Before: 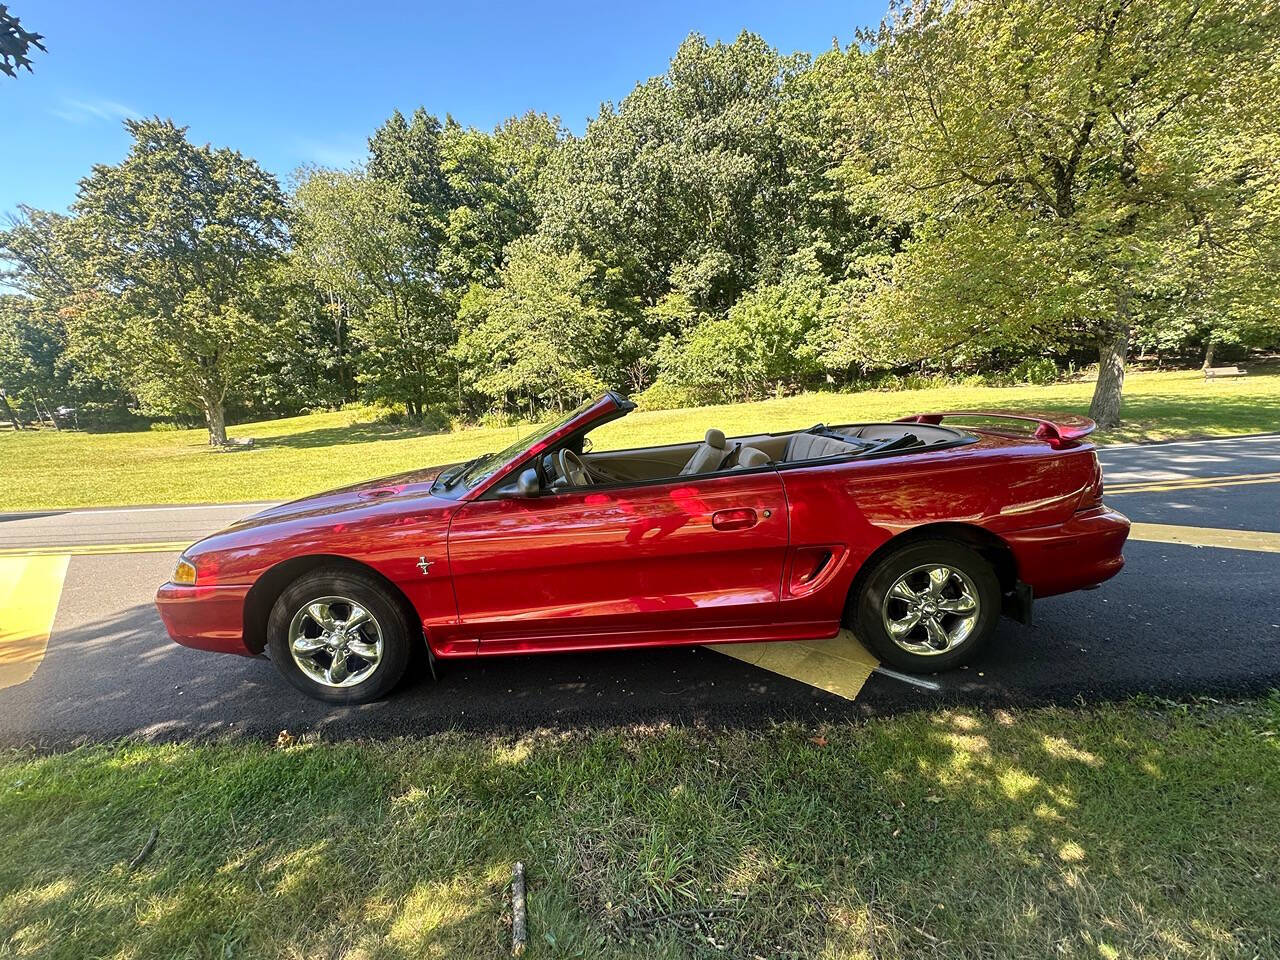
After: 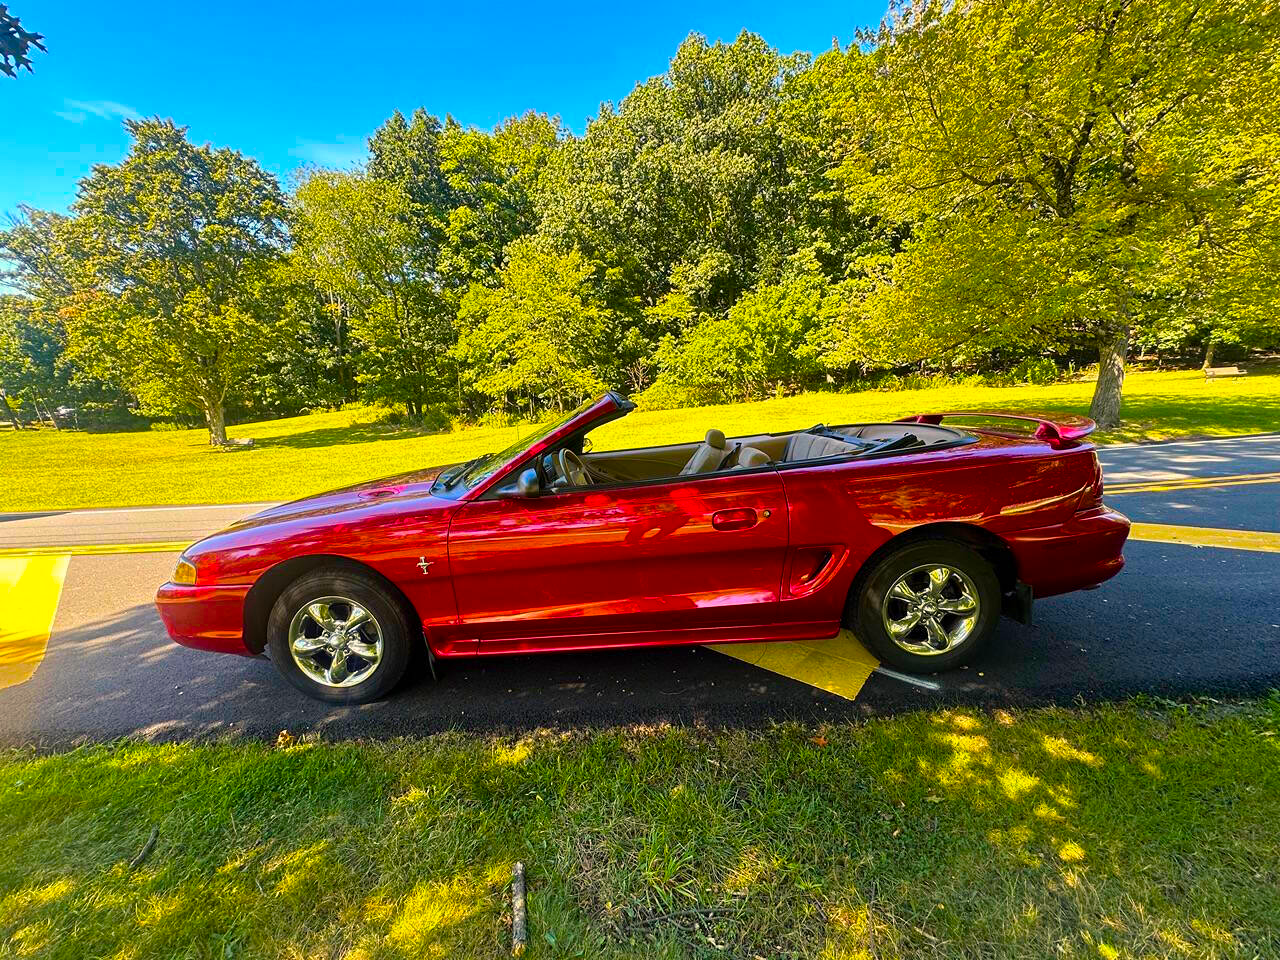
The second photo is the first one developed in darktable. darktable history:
color balance rgb: highlights gain › chroma 2.026%, highlights gain › hue 73.18°, perceptual saturation grading › global saturation 39.644%, global vibrance 50.701%
